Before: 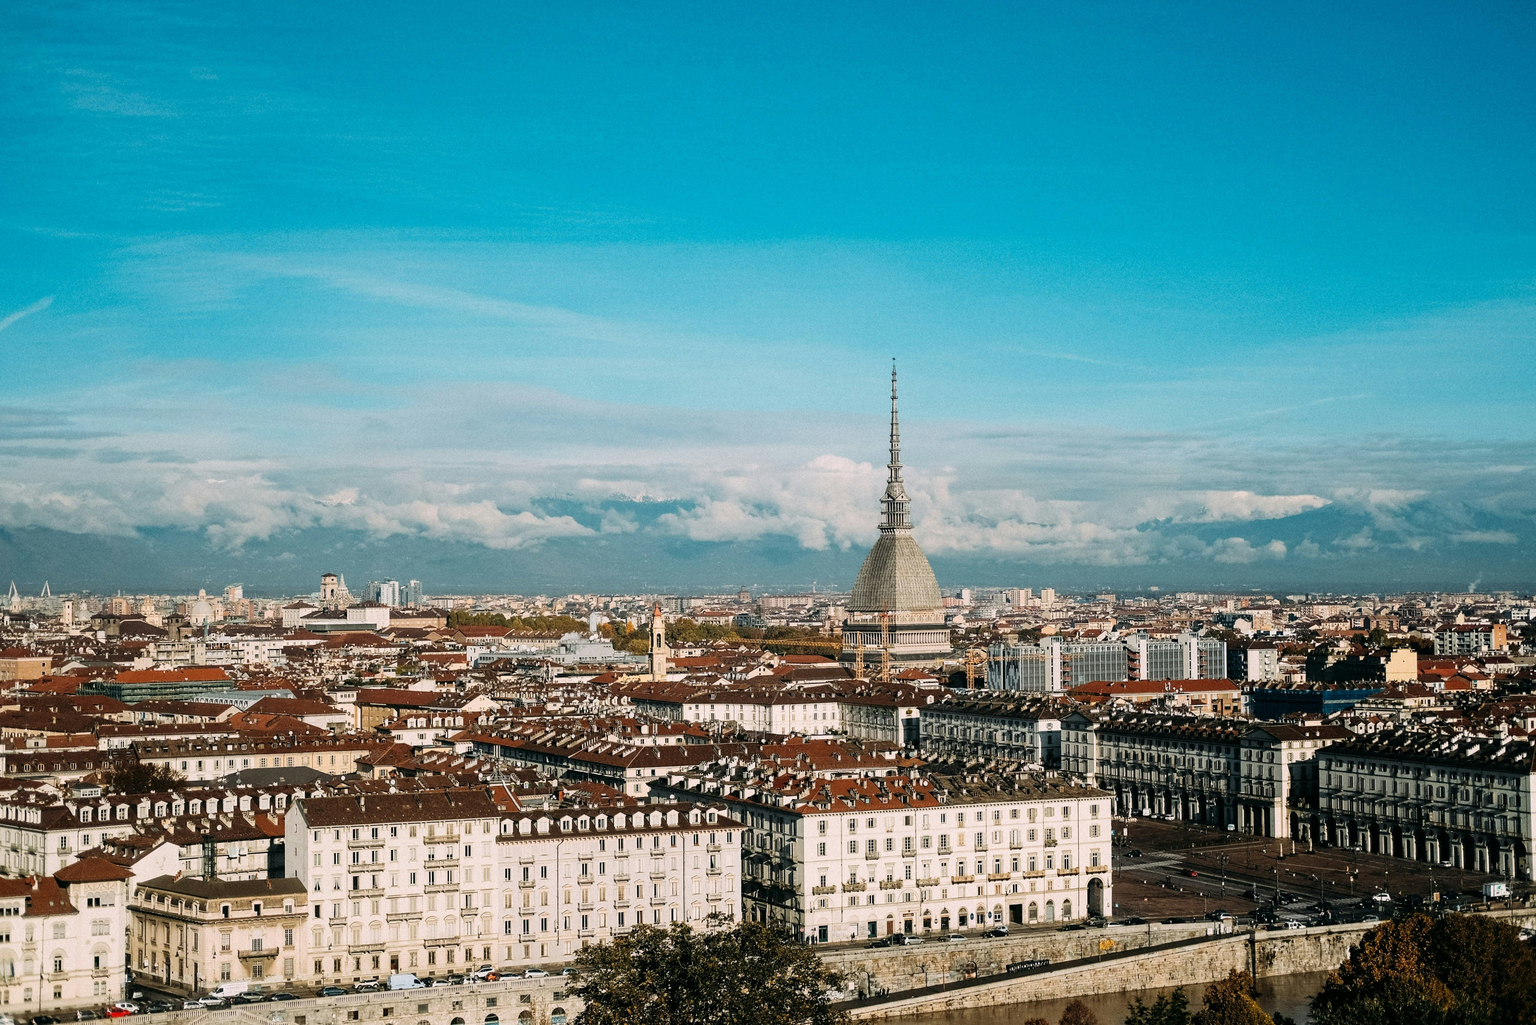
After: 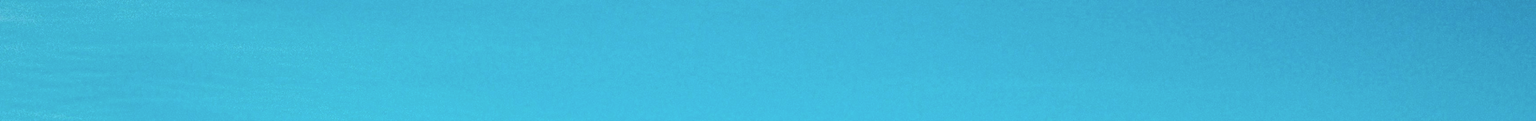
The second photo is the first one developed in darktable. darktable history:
contrast brightness saturation: brightness 0.15
filmic rgb: black relative exposure -5 EV, white relative exposure 3.5 EV, hardness 3.19, contrast 1.4, highlights saturation mix -50%
crop and rotate: left 9.644%, top 9.491%, right 6.021%, bottom 80.509%
